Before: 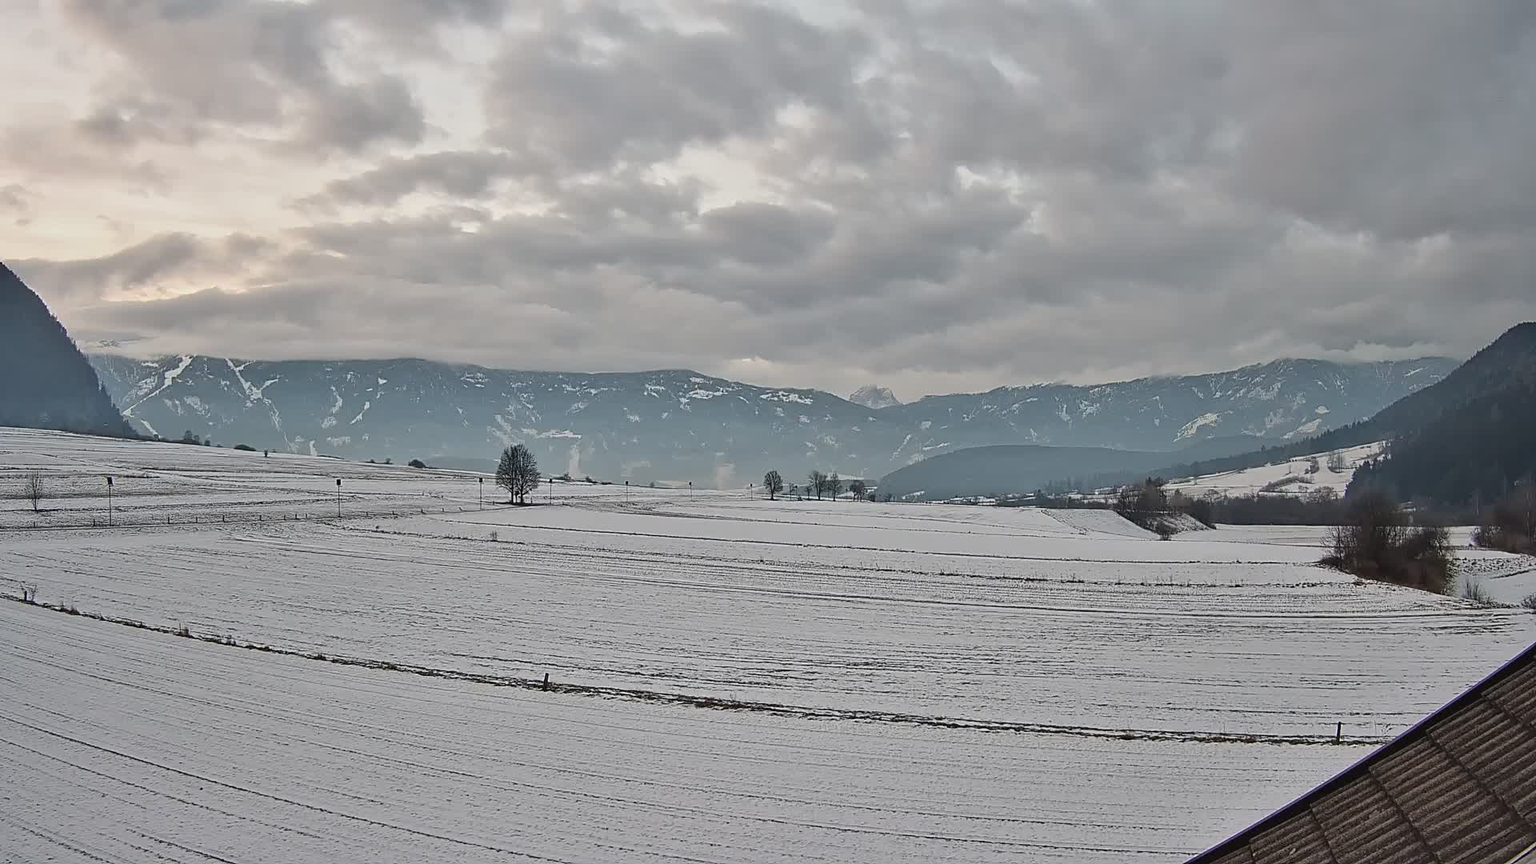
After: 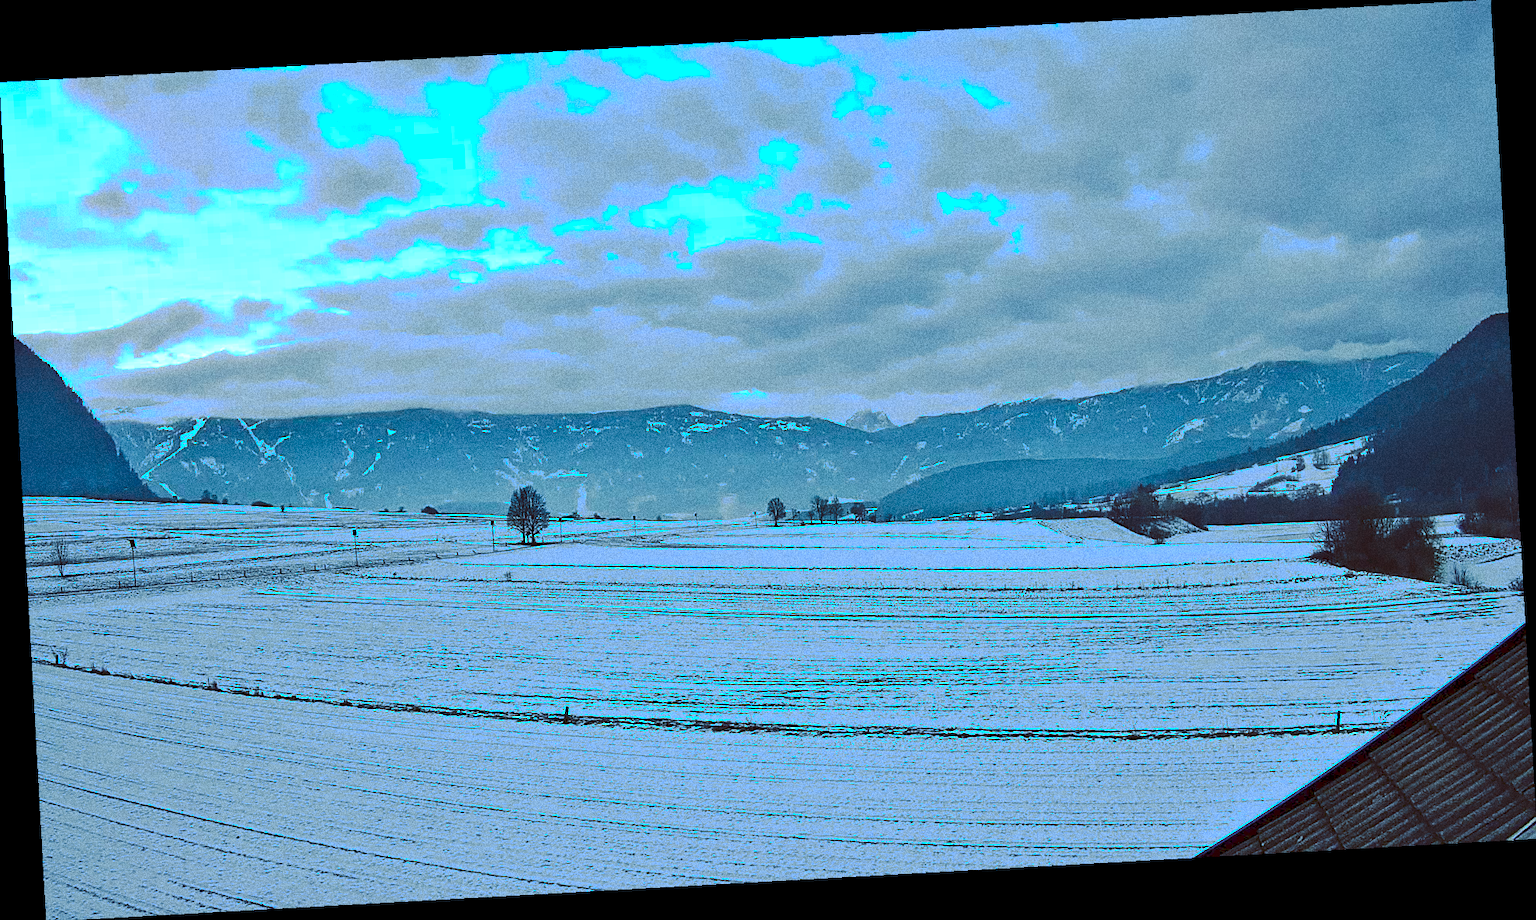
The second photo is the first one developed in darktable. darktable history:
color balance rgb: shadows lift › luminance -7.7%, shadows lift › chroma 2.13%, shadows lift › hue 200.79°, power › luminance -7.77%, power › chroma 2.27%, power › hue 220.69°, highlights gain › luminance 15.15%, highlights gain › chroma 4%, highlights gain › hue 209.35°, global offset › luminance -0.21%, global offset › chroma 0.27%, perceptual saturation grading › global saturation 24.42%, perceptual saturation grading › highlights -24.42%, perceptual saturation grading › mid-tones 24.42%, perceptual saturation grading › shadows 40%, perceptual brilliance grading › global brilliance -5%, perceptual brilliance grading › highlights 24.42%, perceptual brilliance grading › mid-tones 7%, perceptual brilliance grading › shadows -5%
white balance: red 0.926, green 1.003, blue 1.133
tone curve: curves: ch0 [(0, 0) (0.003, 0.098) (0.011, 0.099) (0.025, 0.103) (0.044, 0.114) (0.069, 0.13) (0.1, 0.142) (0.136, 0.161) (0.177, 0.189) (0.224, 0.224) (0.277, 0.266) (0.335, 0.32) (0.399, 0.38) (0.468, 0.45) (0.543, 0.522) (0.623, 0.598) (0.709, 0.669) (0.801, 0.731) (0.898, 0.786) (1, 1)], preserve colors none
rotate and perspective: rotation -3.18°, automatic cropping off
grain: strength 49.07%
